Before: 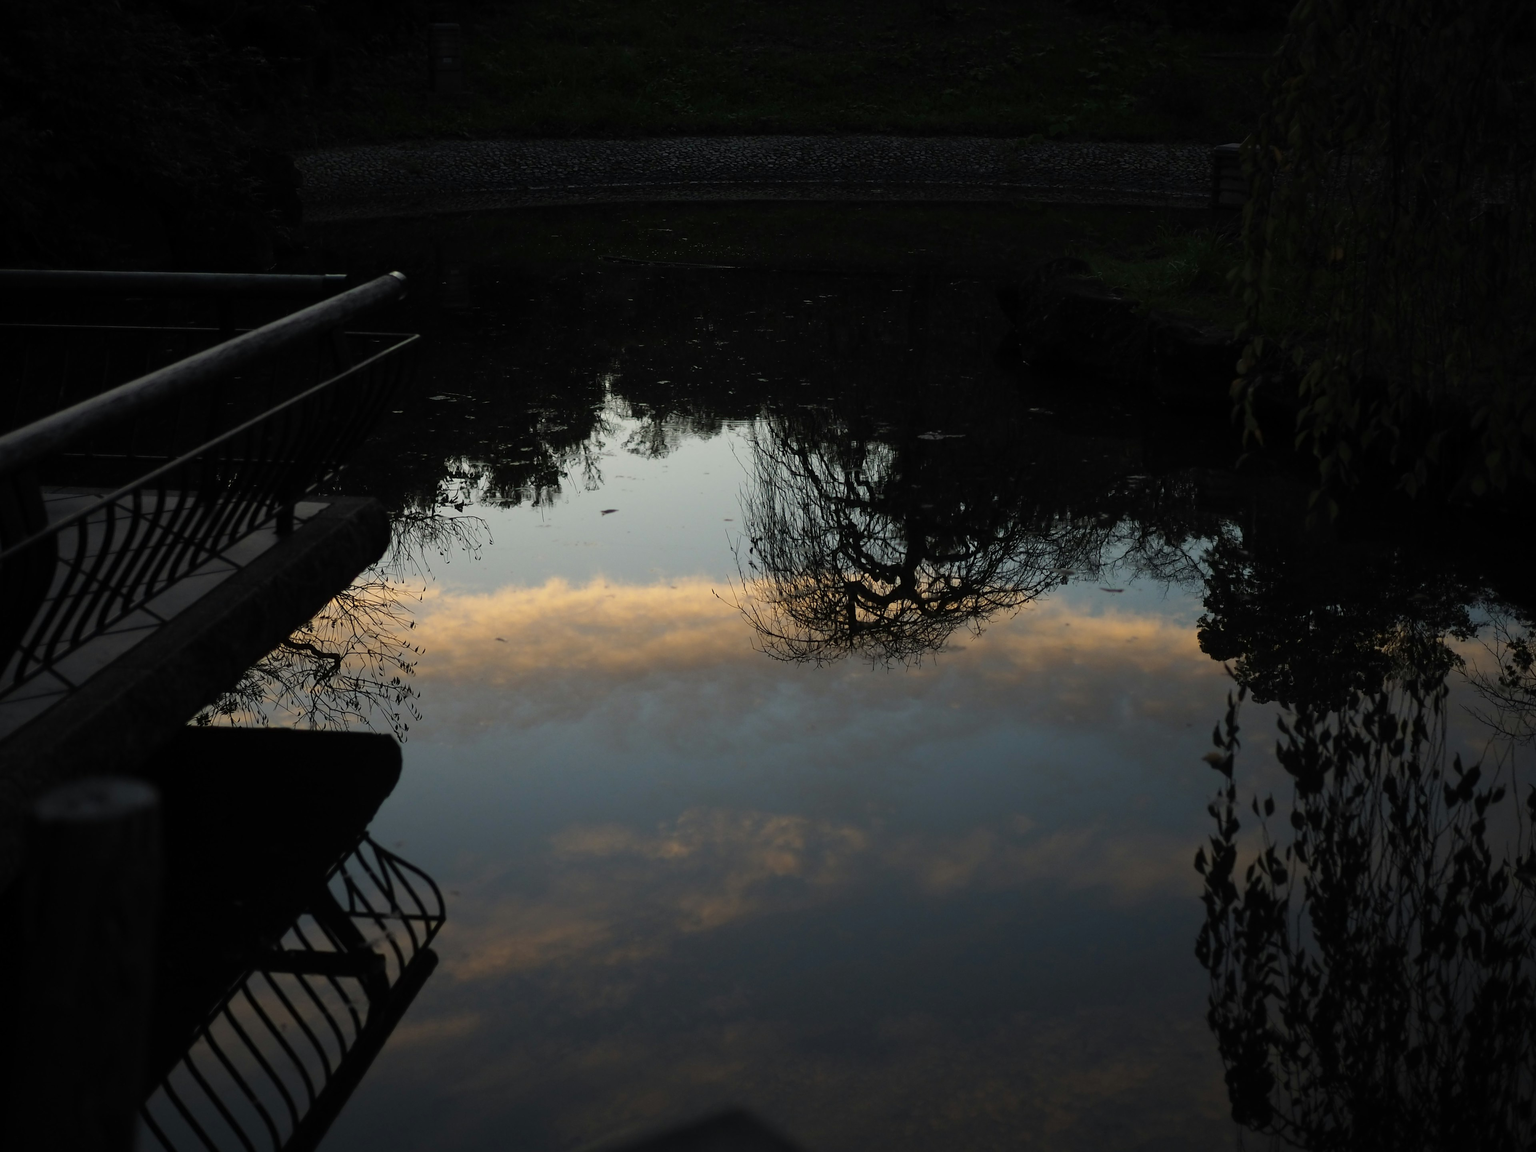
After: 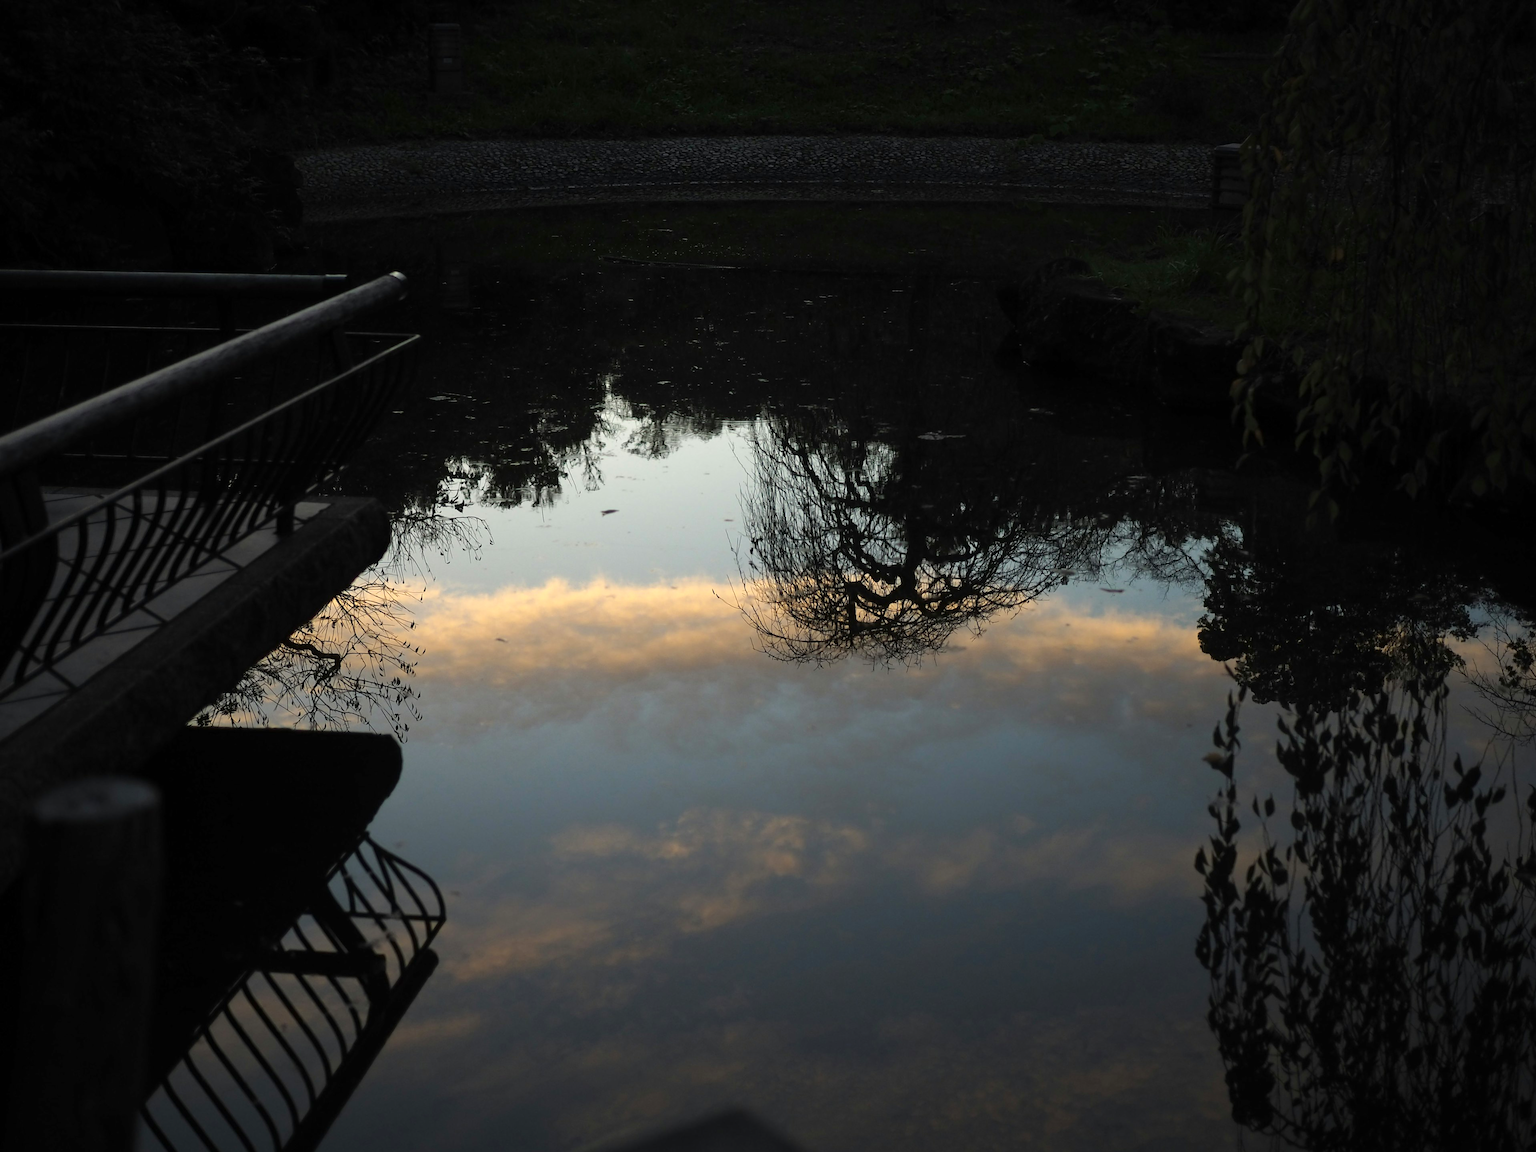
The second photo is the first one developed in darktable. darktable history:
exposure: exposure 0.516 EV, compensate highlight preservation false
